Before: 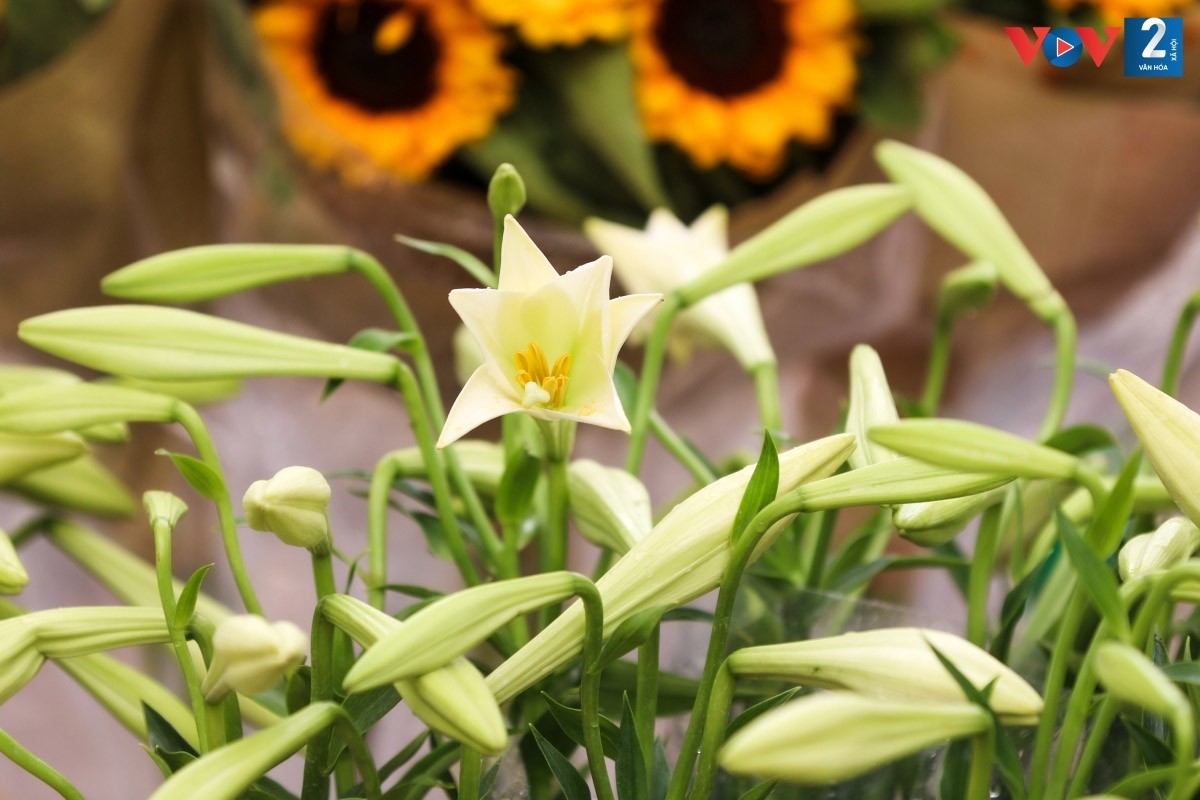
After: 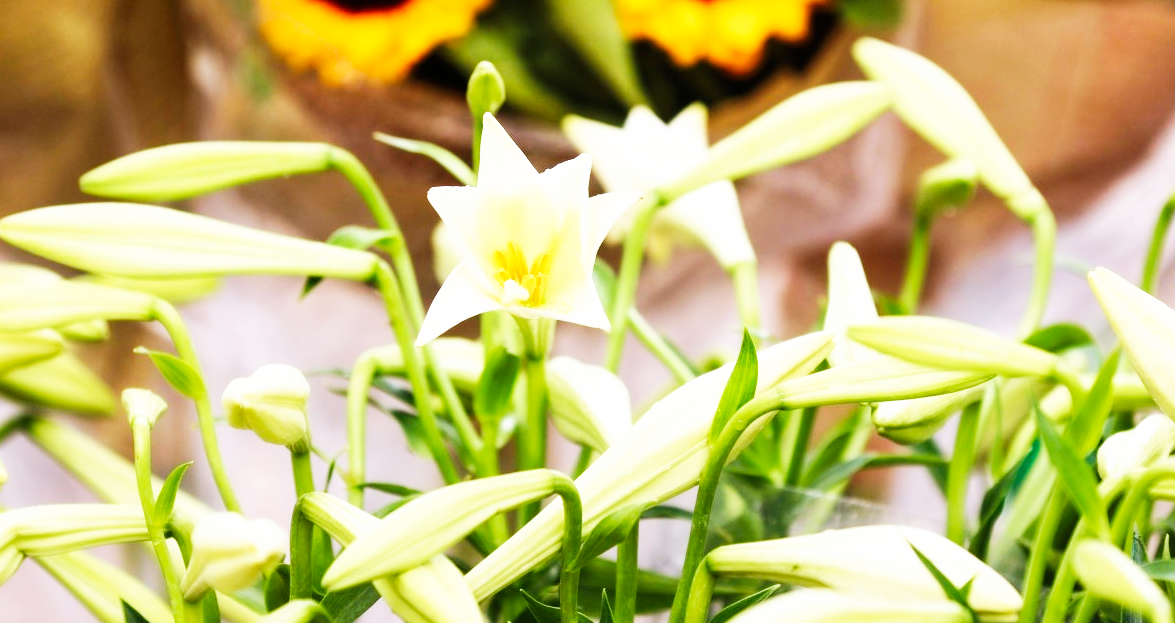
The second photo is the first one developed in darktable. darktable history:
crop and rotate: left 1.814%, top 12.818%, right 0.25%, bottom 9.225%
white balance: red 0.974, blue 1.044
base curve: curves: ch0 [(0, 0) (0.007, 0.004) (0.027, 0.03) (0.046, 0.07) (0.207, 0.54) (0.442, 0.872) (0.673, 0.972) (1, 1)], preserve colors none
